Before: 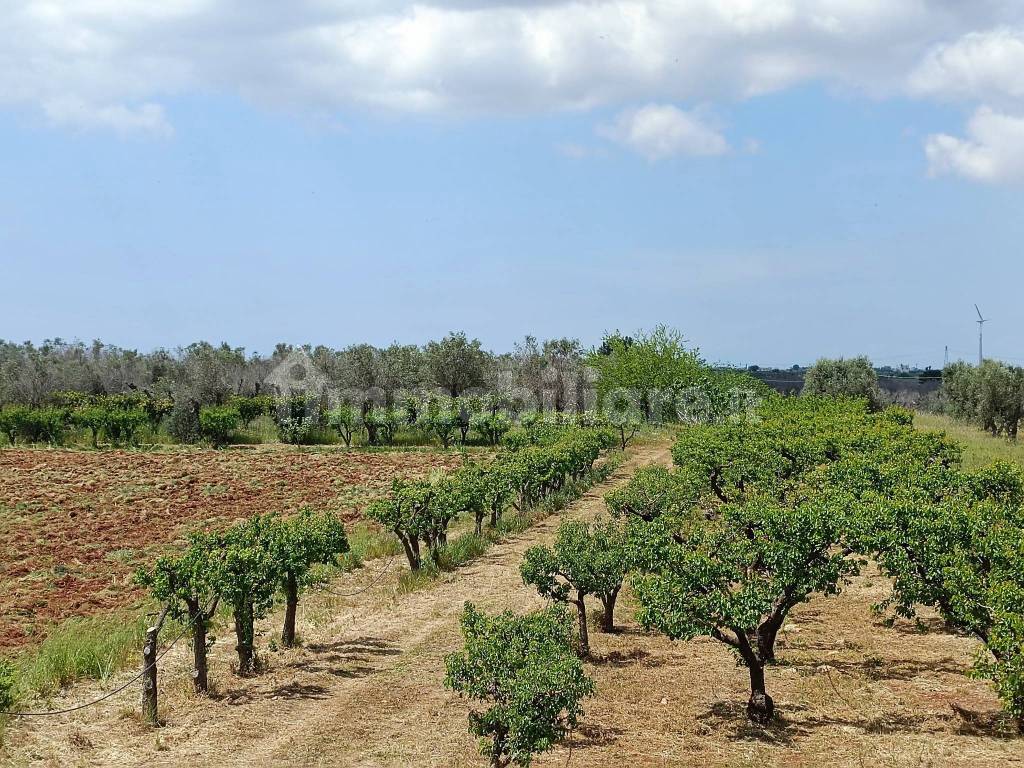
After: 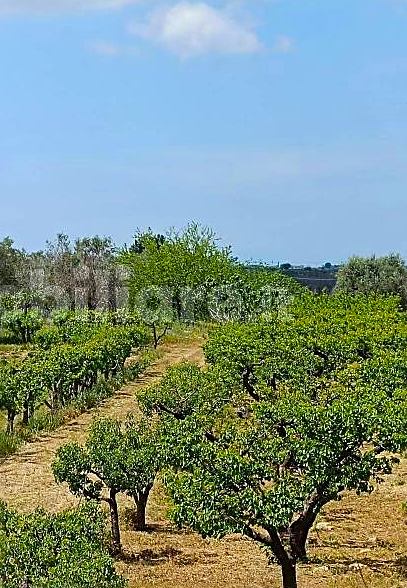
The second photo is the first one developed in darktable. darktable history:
color balance rgb: perceptual saturation grading › global saturation 25%, global vibrance 20%
crop: left 45.721%, top 13.393%, right 14.118%, bottom 10.01%
sharpen: on, module defaults
